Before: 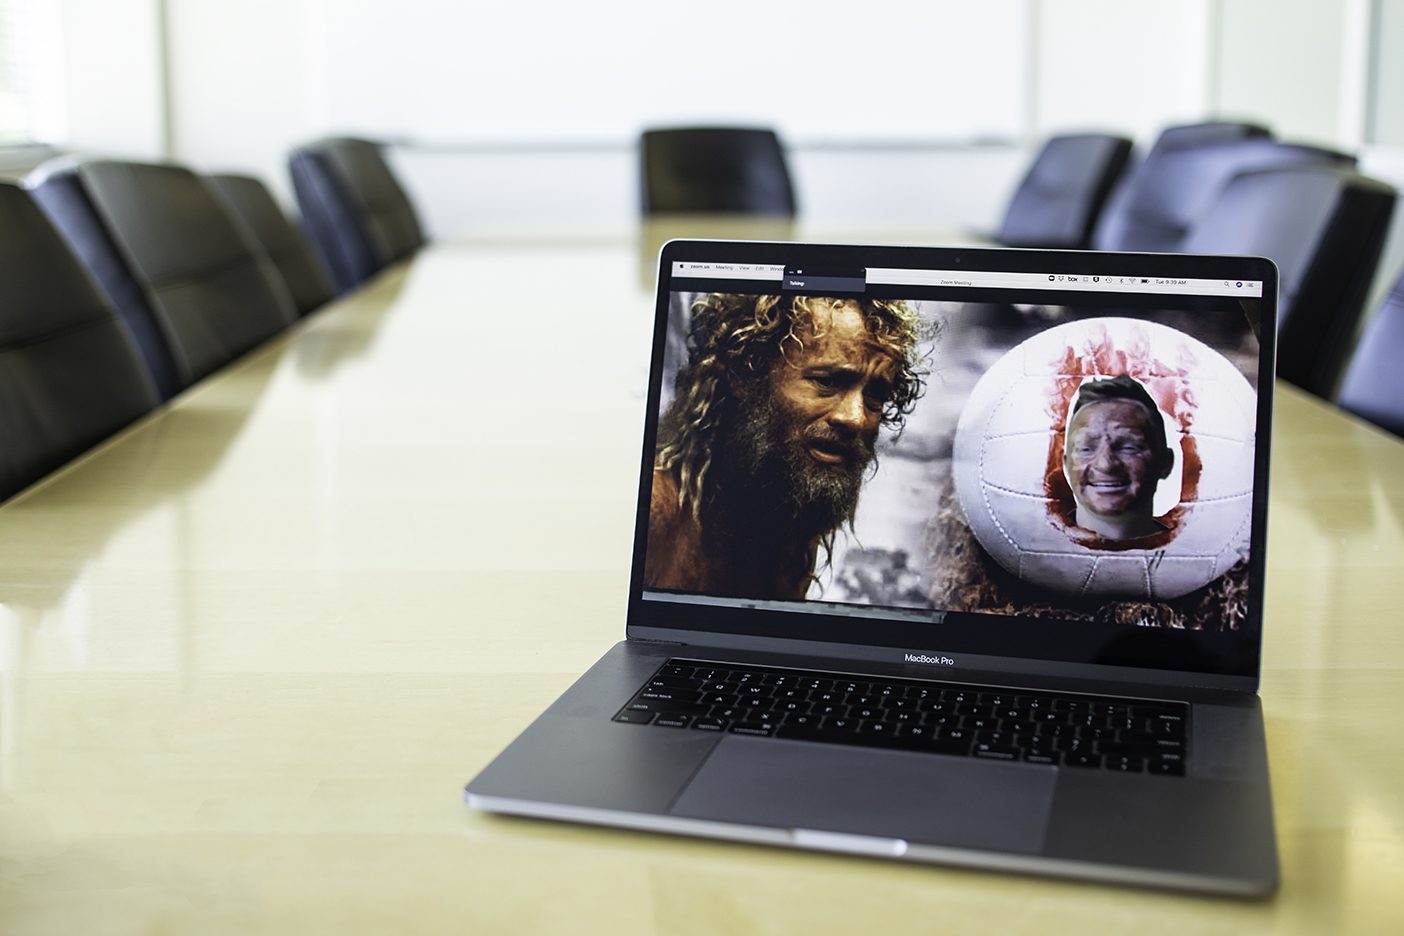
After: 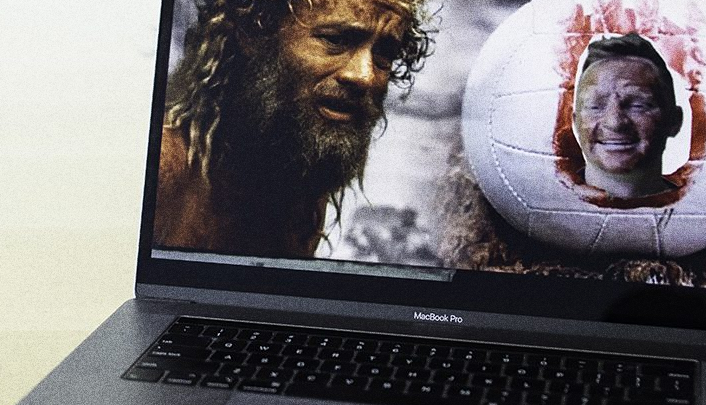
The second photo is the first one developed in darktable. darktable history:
grain: coarseness 10.62 ISO, strength 55.56%
crop: left 35.03%, top 36.625%, right 14.663%, bottom 20.057%
